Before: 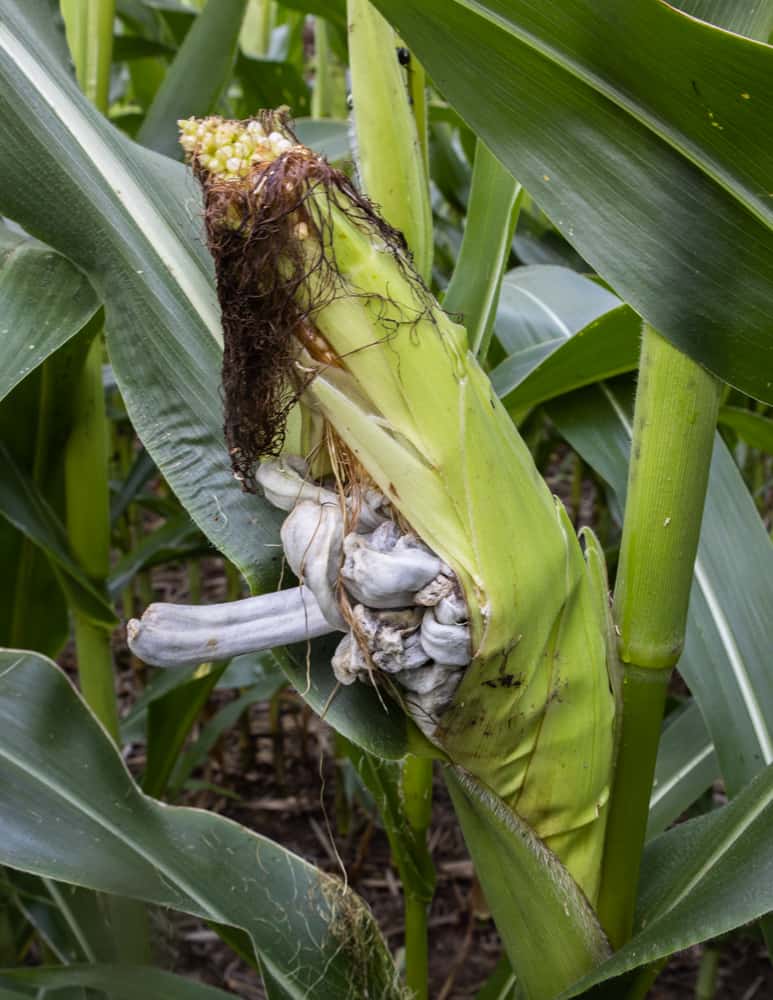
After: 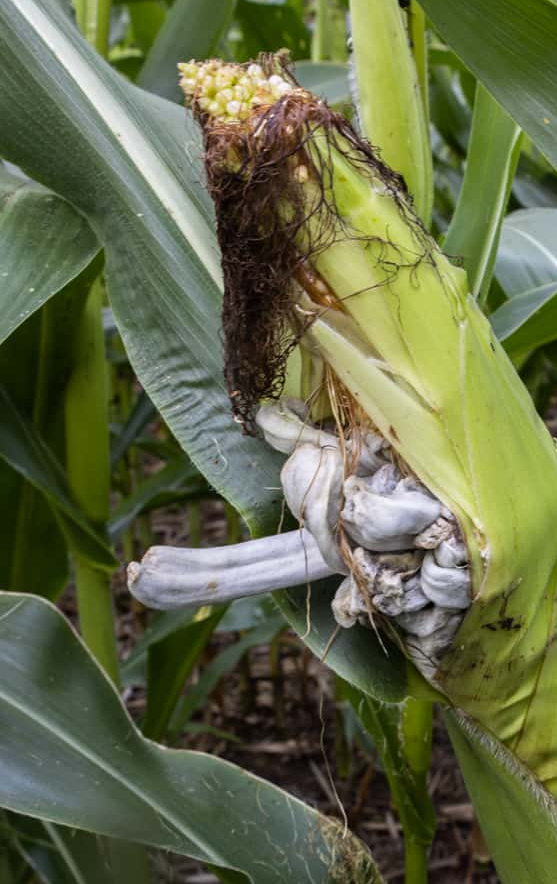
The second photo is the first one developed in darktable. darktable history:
crop: top 5.793%, right 27.871%, bottom 5.718%
